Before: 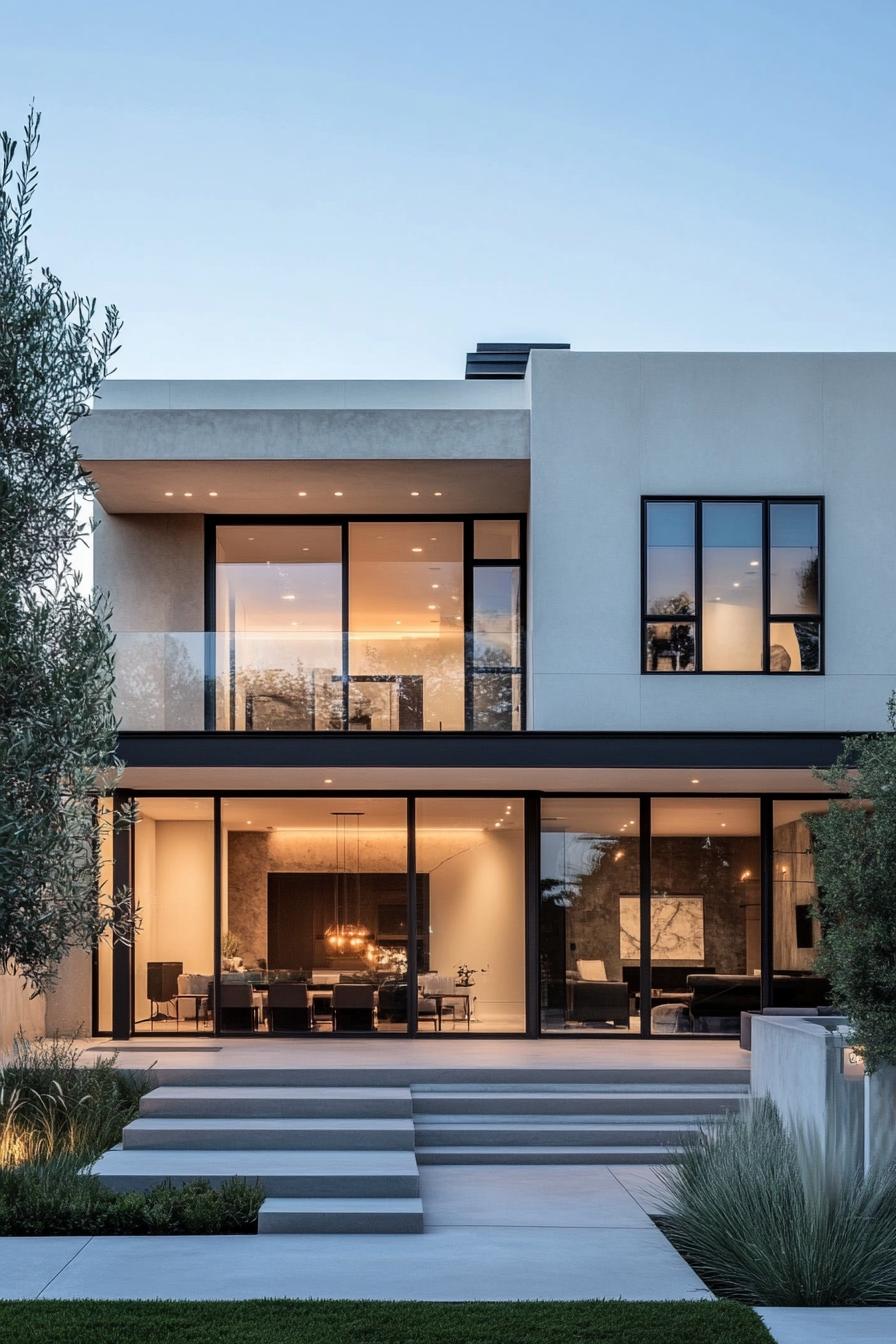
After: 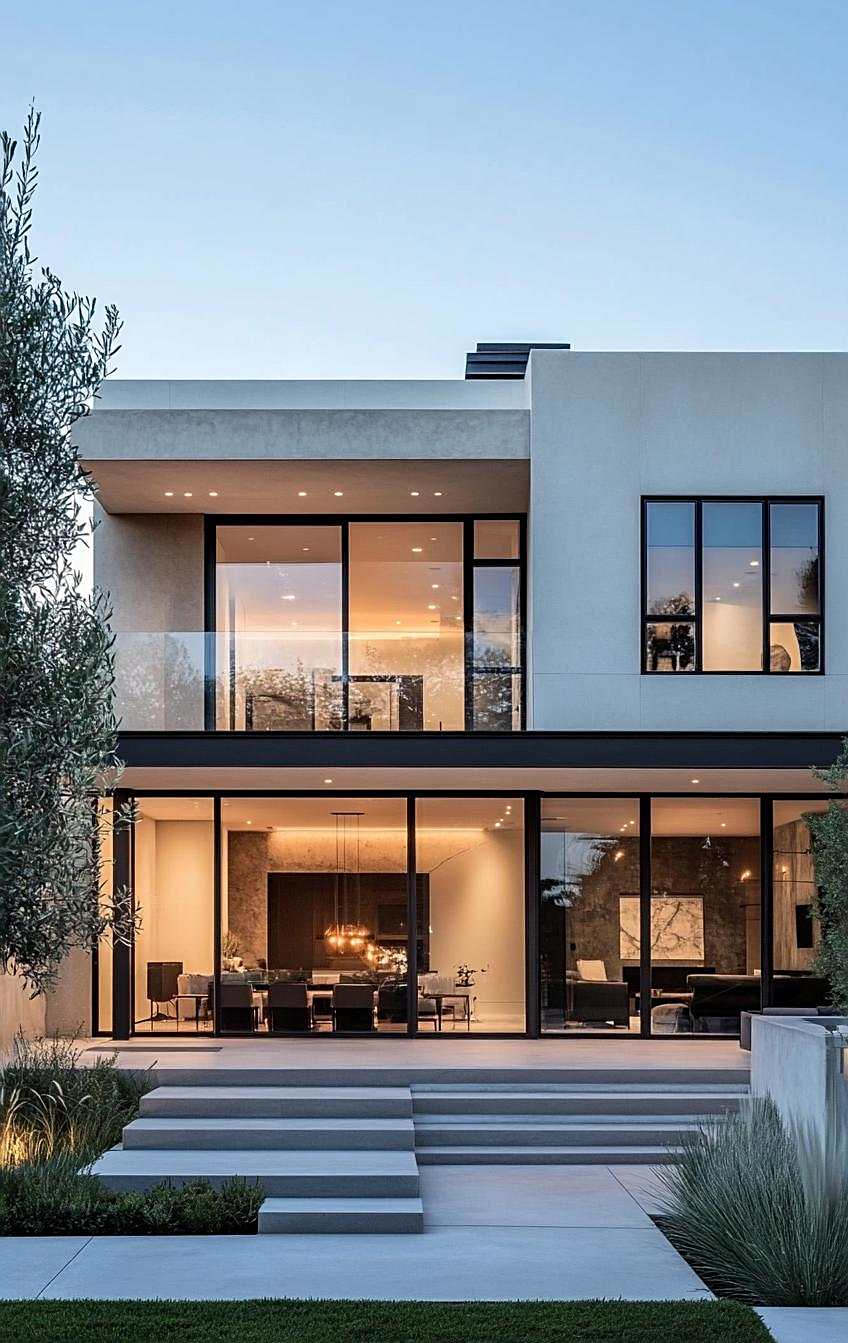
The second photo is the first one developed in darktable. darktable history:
crop and rotate: left 0%, right 5.286%
sharpen: on, module defaults
